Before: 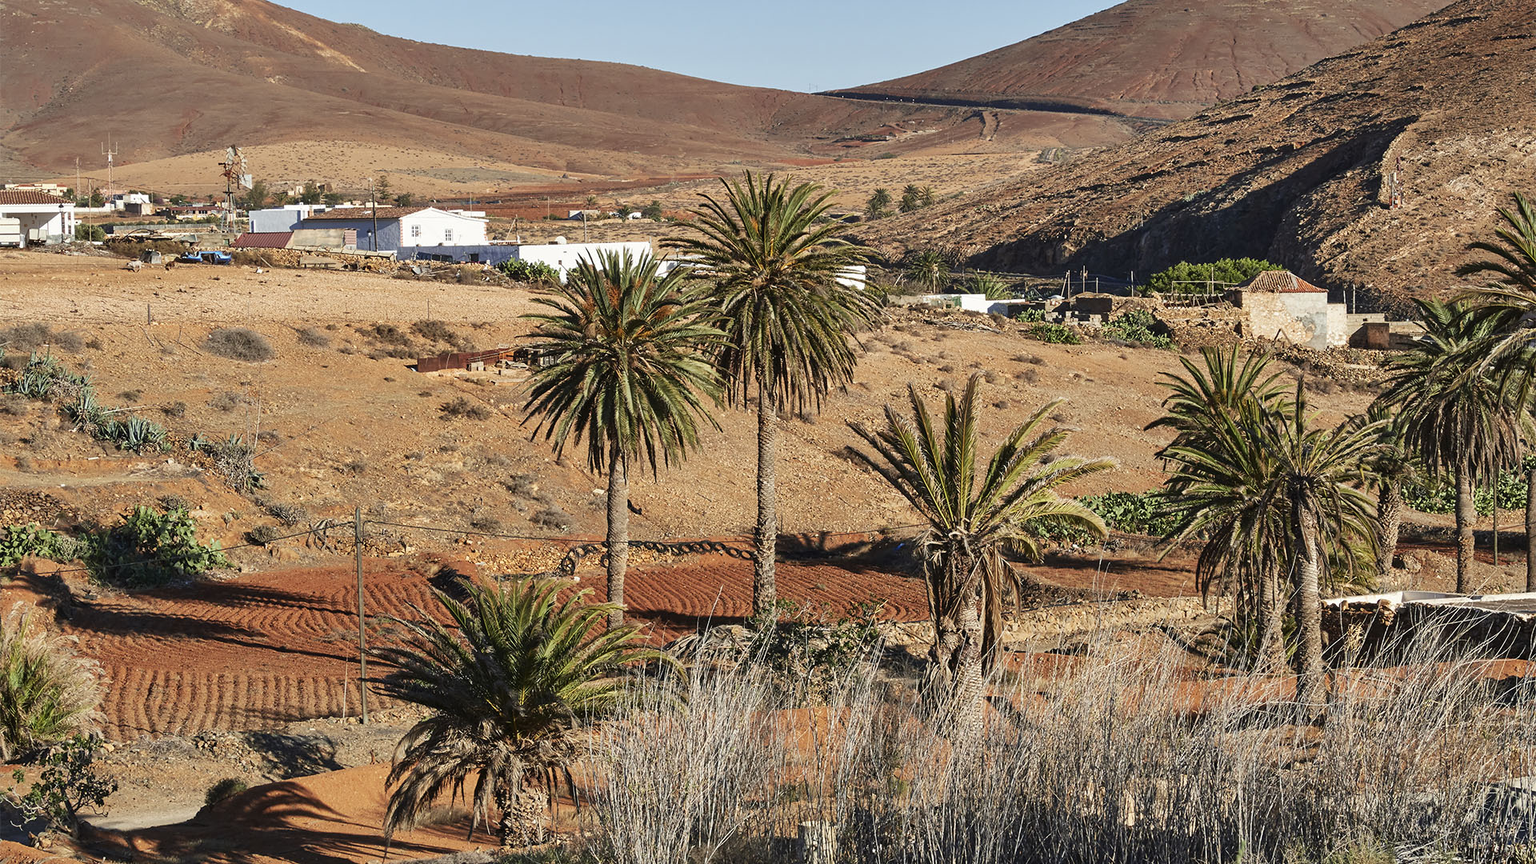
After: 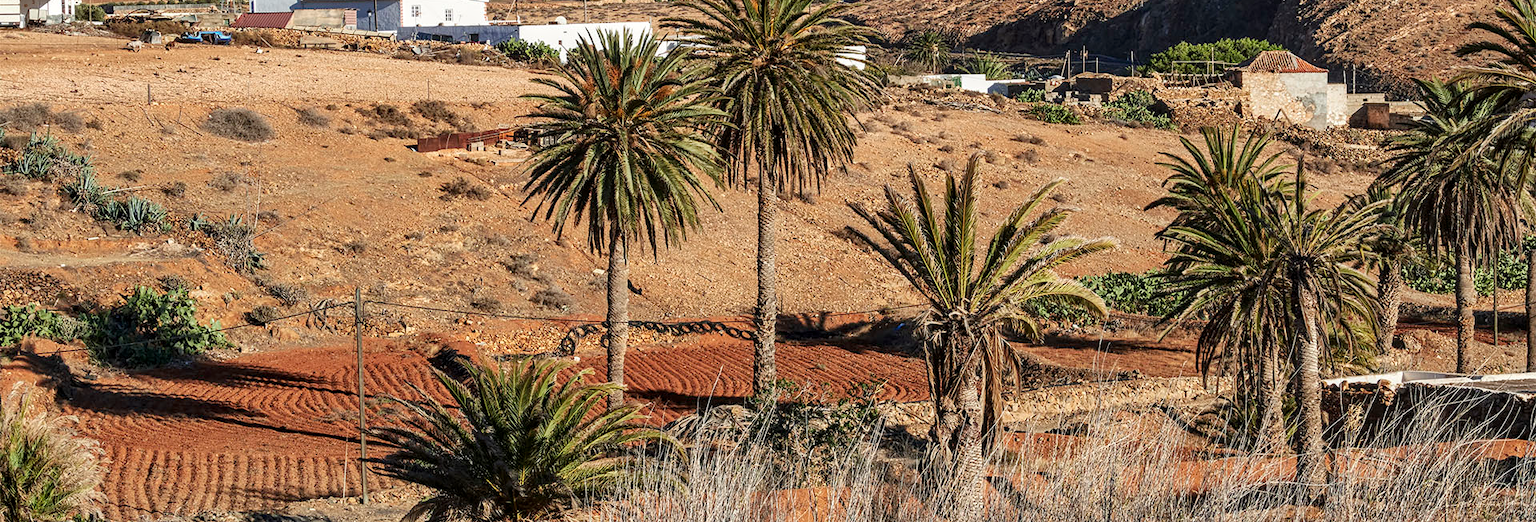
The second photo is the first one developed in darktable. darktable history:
local contrast: on, module defaults
crop and rotate: top 25.605%, bottom 13.931%
